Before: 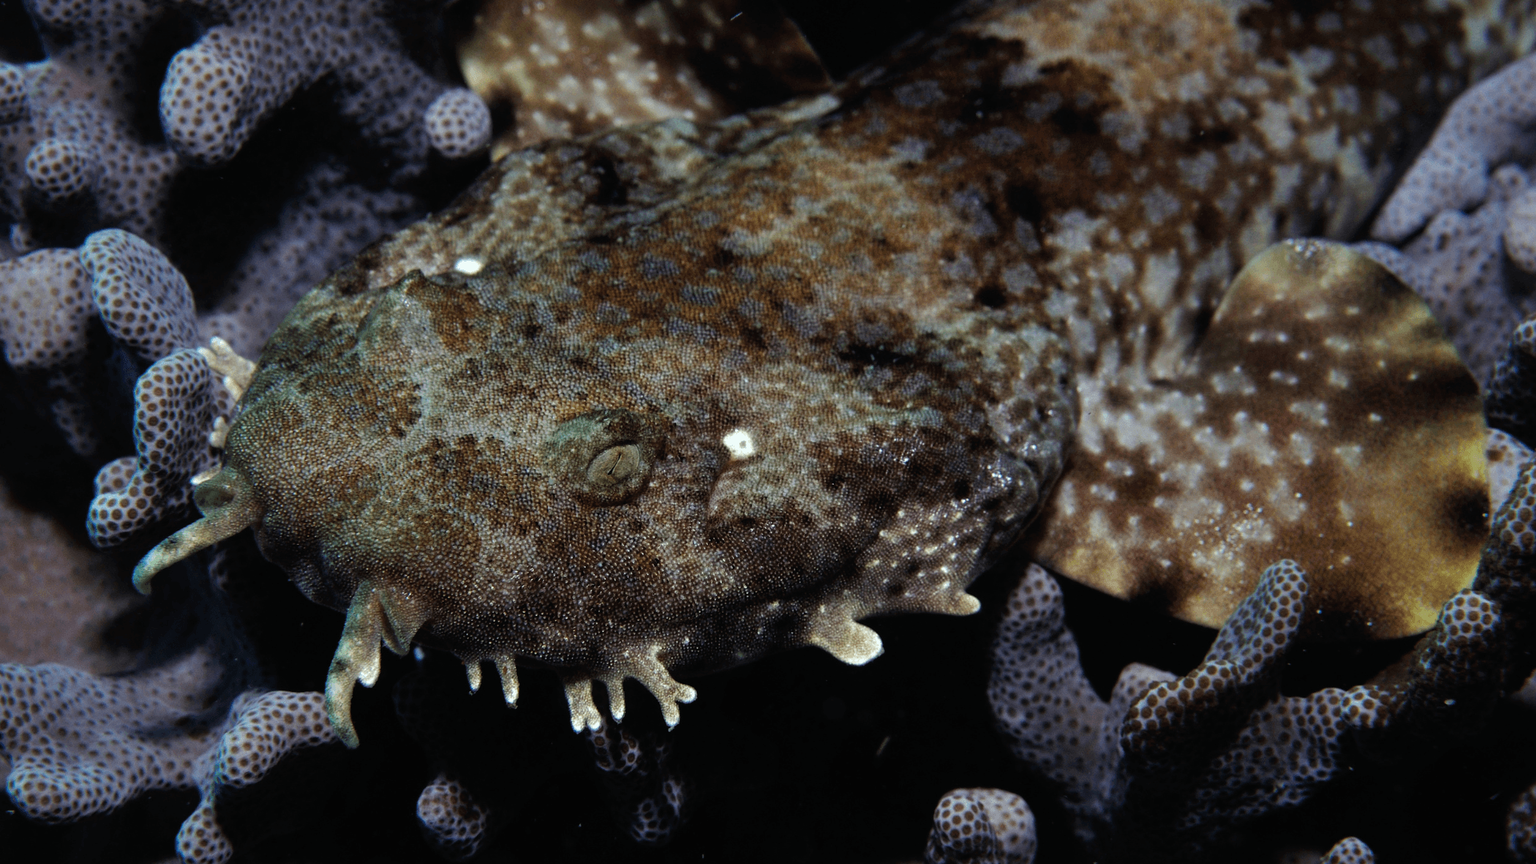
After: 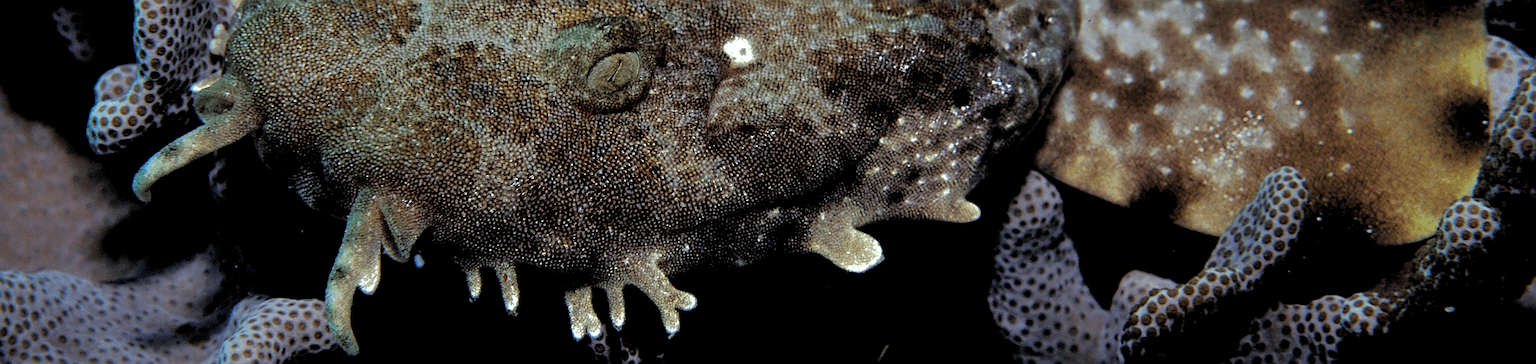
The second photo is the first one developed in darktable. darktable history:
levels: levels [0.062, 0.494, 0.925]
contrast equalizer: octaves 7, y [[0.5, 0.5, 0.468, 0.5, 0.5, 0.5], [0.5 ×6], [0.5 ×6], [0 ×6], [0 ×6]]
sharpen: on, module defaults
crop: top 45.538%, bottom 12.266%
shadows and highlights: highlights -59.95
